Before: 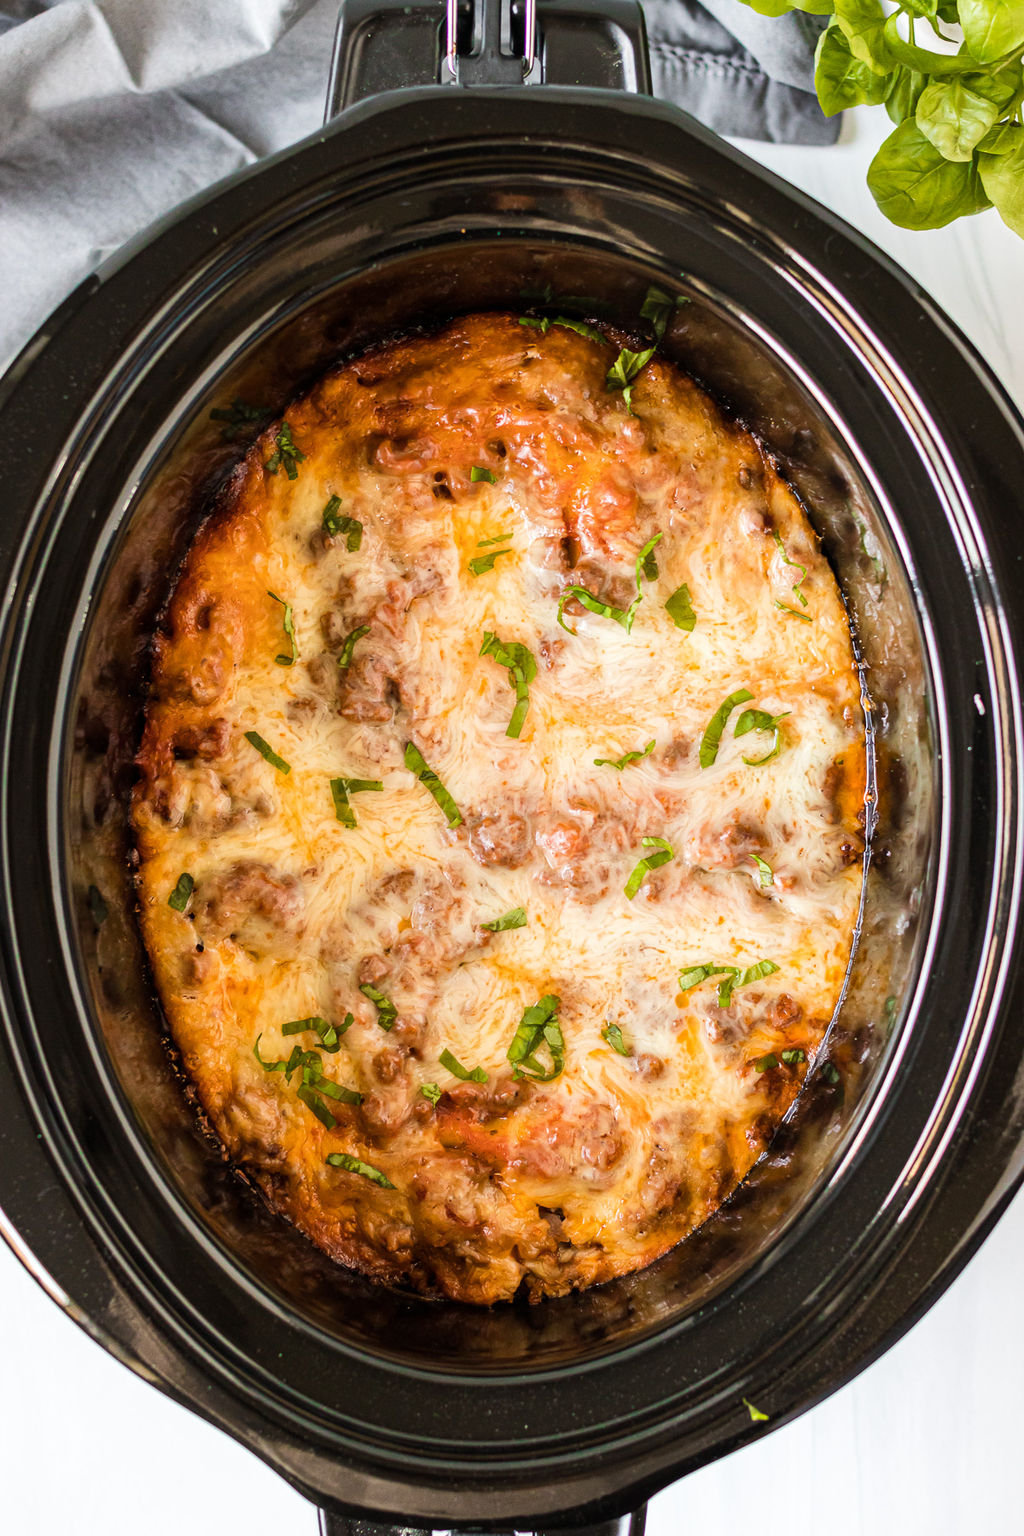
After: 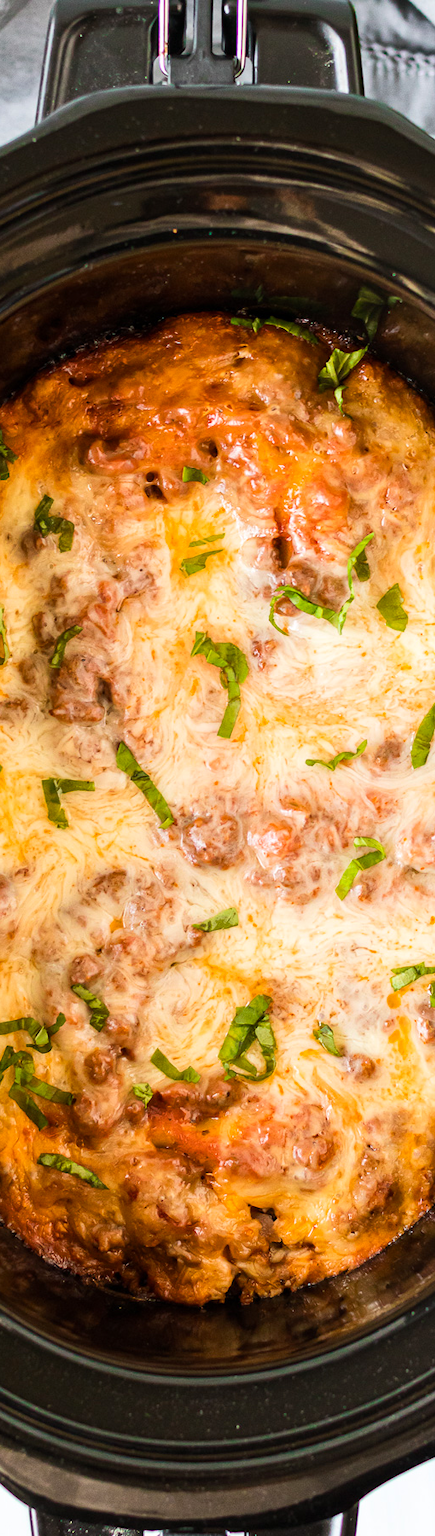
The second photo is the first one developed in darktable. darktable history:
contrast brightness saturation: contrast 0.099, brightness 0.025, saturation 0.094
crop: left 28.247%, right 29.227%
